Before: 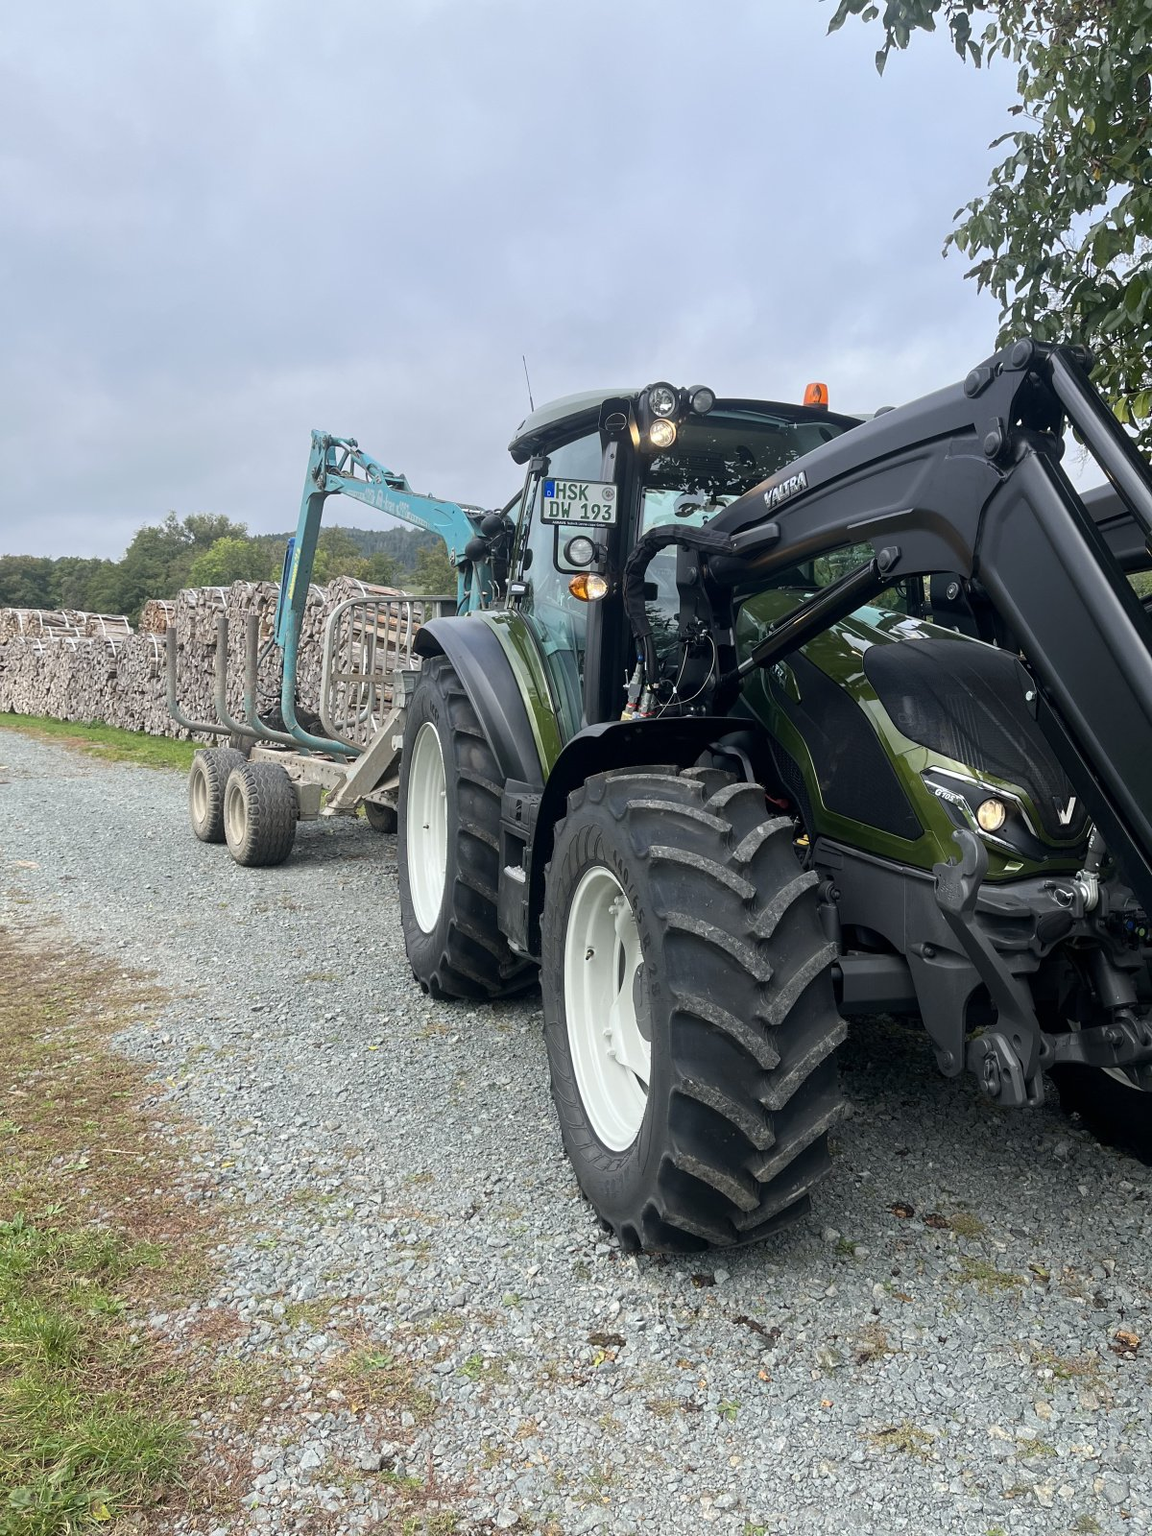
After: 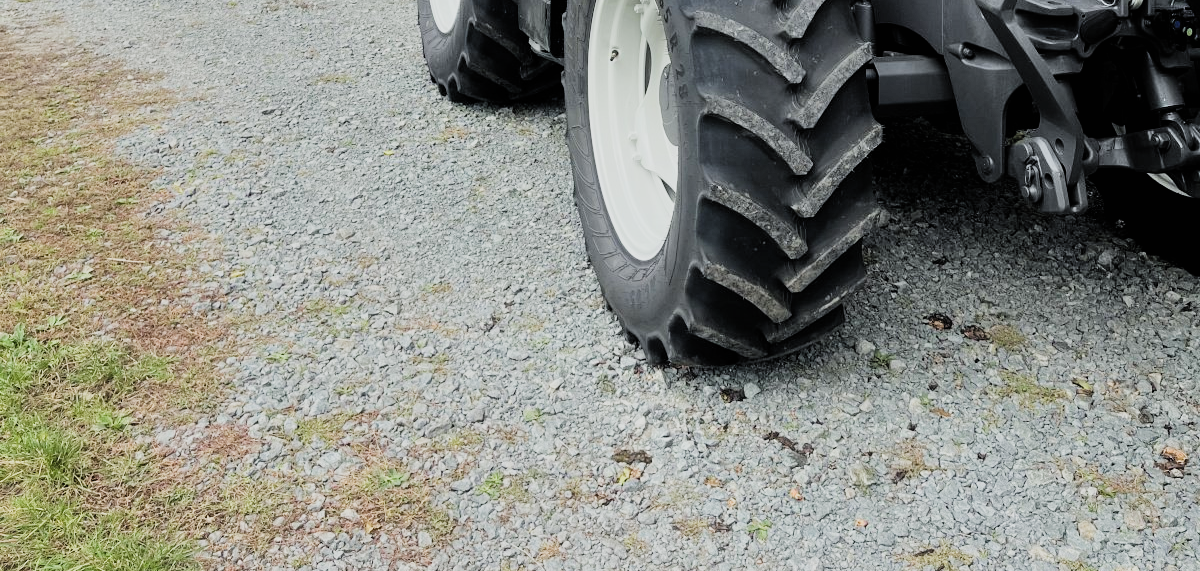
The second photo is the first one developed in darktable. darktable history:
shadows and highlights: low approximation 0.01, soften with gaussian
tone equalizer: -8 EV -1.08 EV, -7 EV -1.01 EV, -6 EV -0.885 EV, -5 EV -0.56 EV, -3 EV 0.546 EV, -2 EV 0.869 EV, -1 EV 1.01 EV, +0 EV 1.06 EV
filmic rgb: black relative exposure -7.12 EV, white relative exposure 5.38 EV, threshold 2.98 EV, hardness 3.03, preserve chrominance RGB euclidean norm, color science v5 (2021), iterations of high-quality reconstruction 0, contrast in shadows safe, contrast in highlights safe, enable highlight reconstruction true
crop and rotate: top 58.754%, bottom 5.549%
